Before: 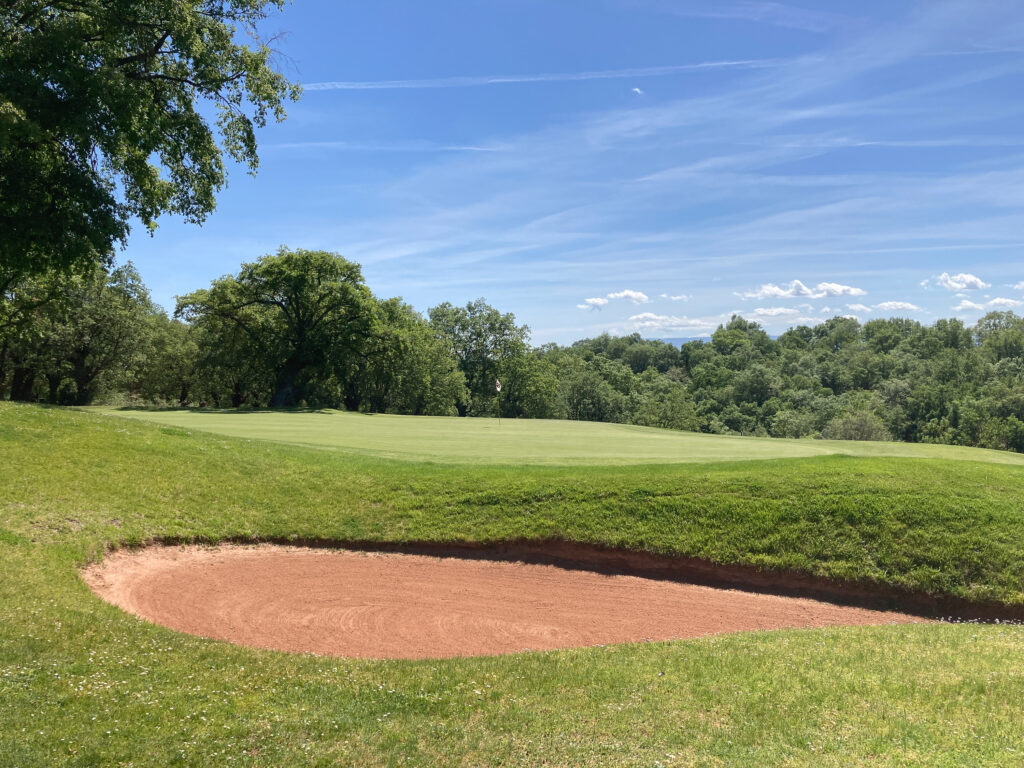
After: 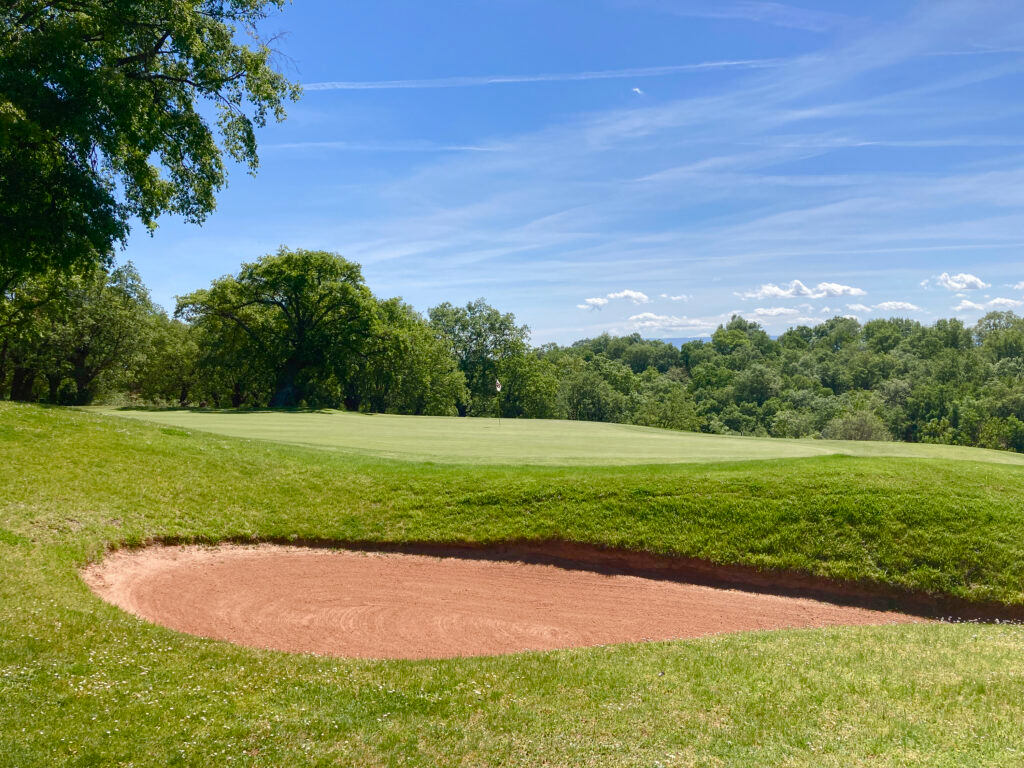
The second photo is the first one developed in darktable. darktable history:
color balance rgb: linear chroma grading › global chroma 14.512%, perceptual saturation grading › global saturation 20%, perceptual saturation grading › highlights -49.867%, perceptual saturation grading › shadows 25.399%, global vibrance 20%
